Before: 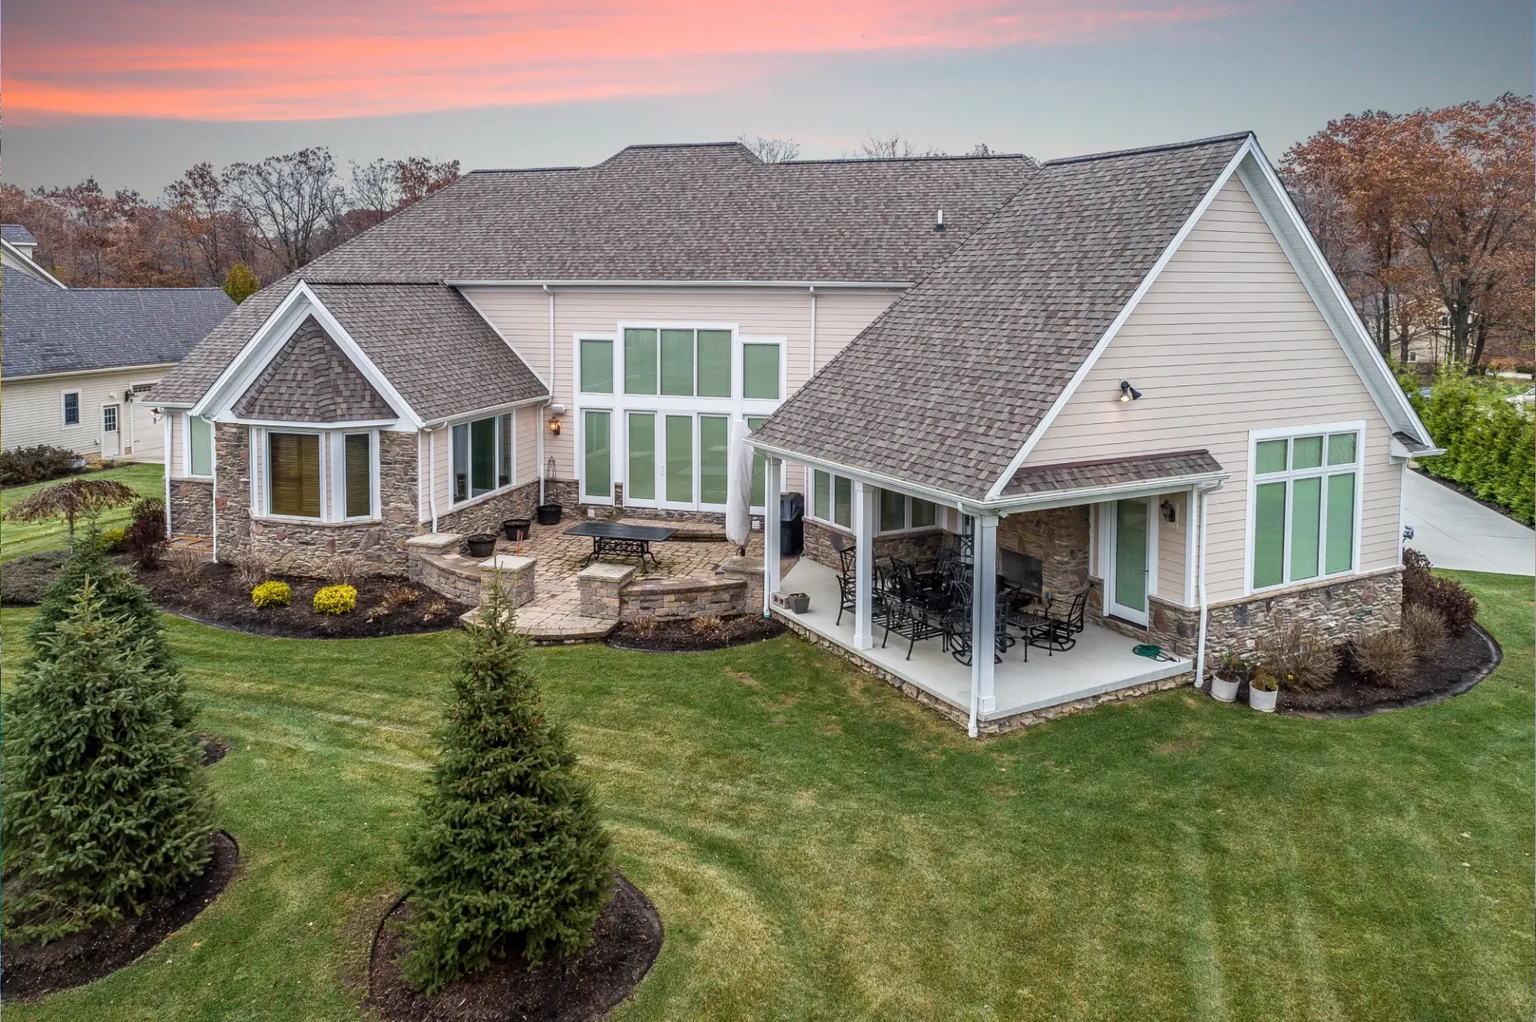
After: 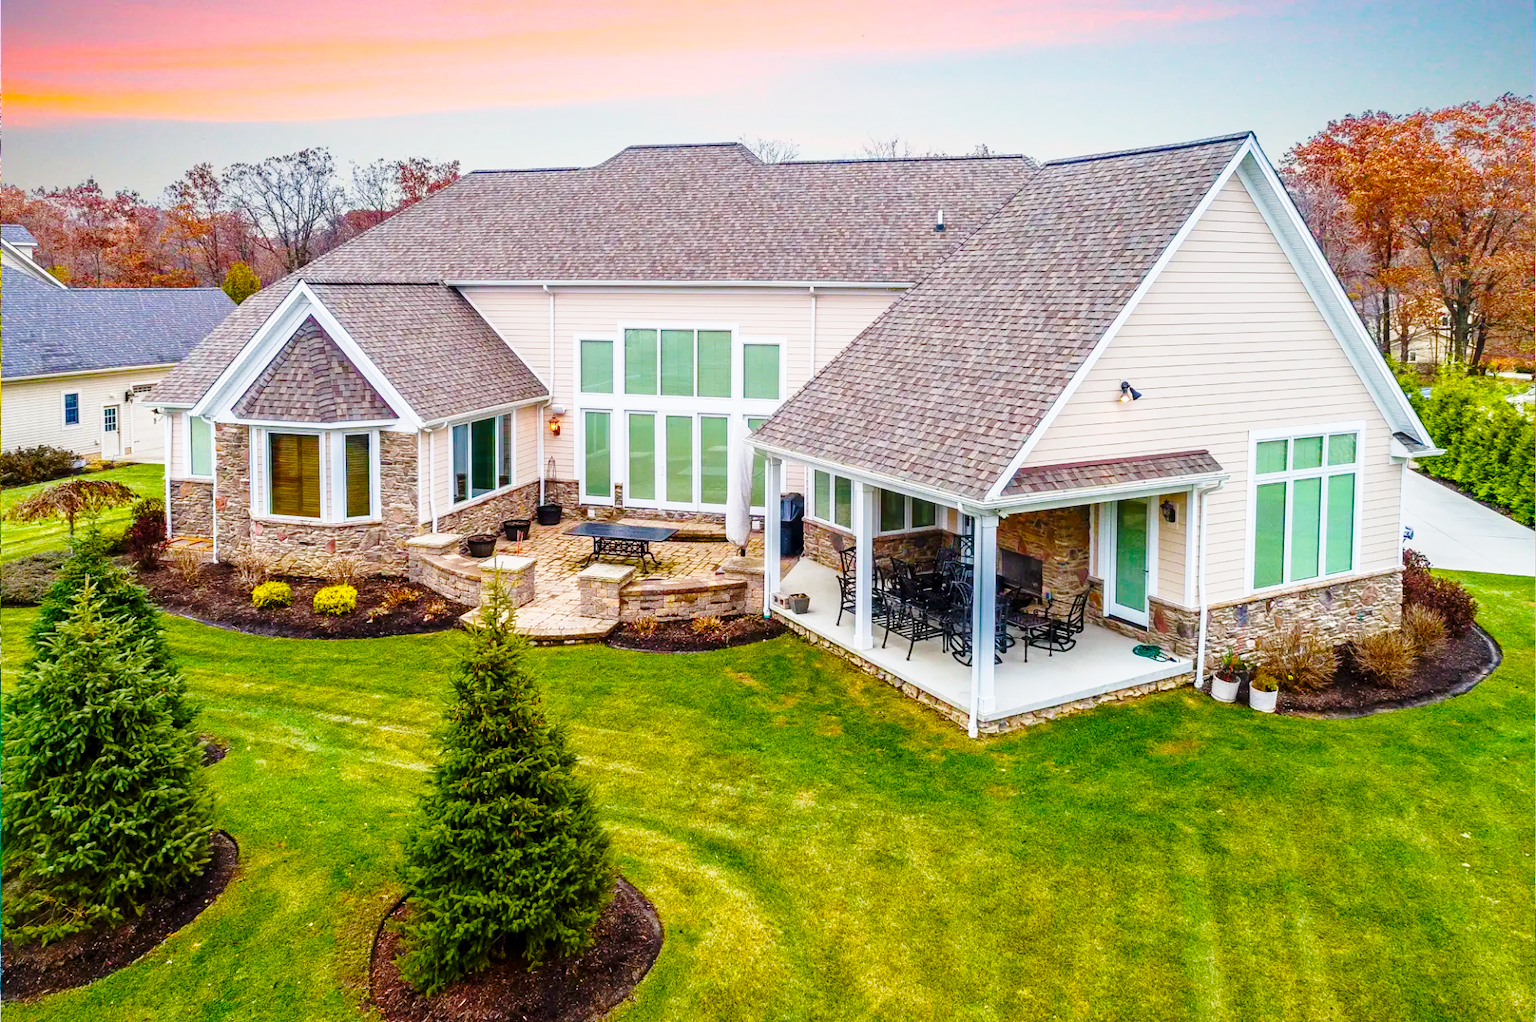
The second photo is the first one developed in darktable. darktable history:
color balance rgb: linear chroma grading › global chroma 15.276%, perceptual saturation grading › global saturation 20%, perceptual saturation grading › highlights -14.441%, perceptual saturation grading › shadows 49.944%, global vibrance 44.634%
base curve: curves: ch0 [(0, 0) (0.028, 0.03) (0.121, 0.232) (0.46, 0.748) (0.859, 0.968) (1, 1)], preserve colors none
